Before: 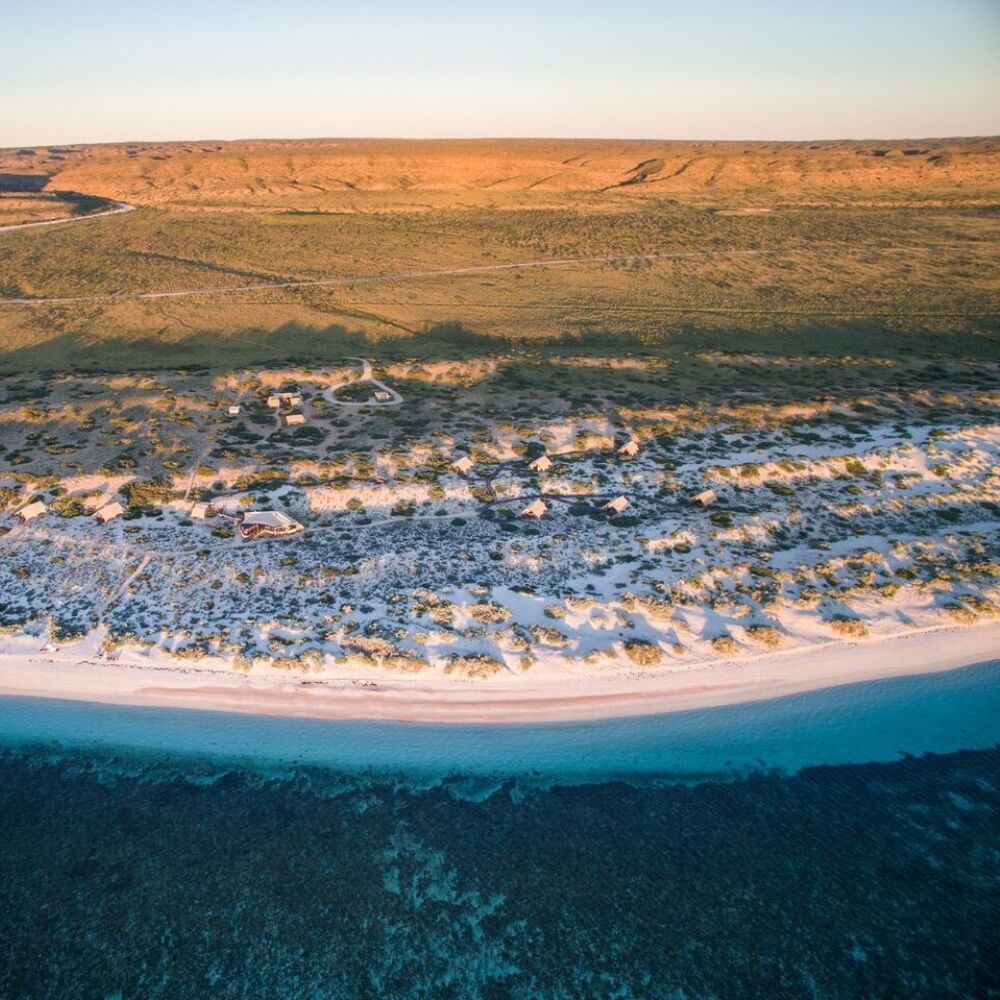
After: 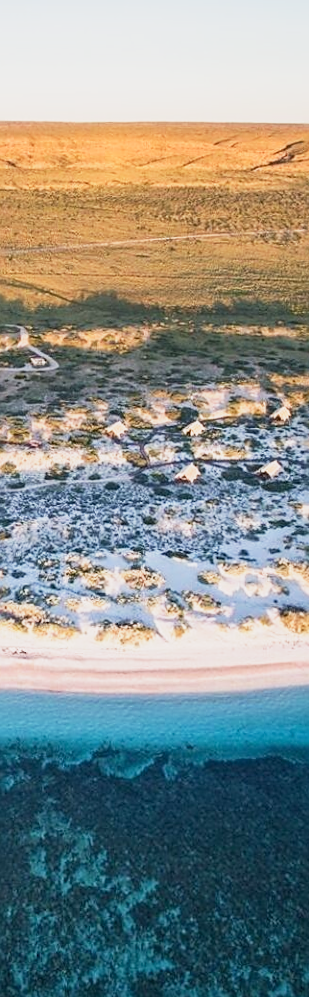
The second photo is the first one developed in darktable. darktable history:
rotate and perspective: rotation 0.215°, lens shift (vertical) -0.139, crop left 0.069, crop right 0.939, crop top 0.002, crop bottom 0.996
sharpen: on, module defaults
base curve: curves: ch0 [(0, 0) (0.088, 0.125) (0.176, 0.251) (0.354, 0.501) (0.613, 0.749) (1, 0.877)], preserve colors none
crop: left 33.36%, right 33.36%
